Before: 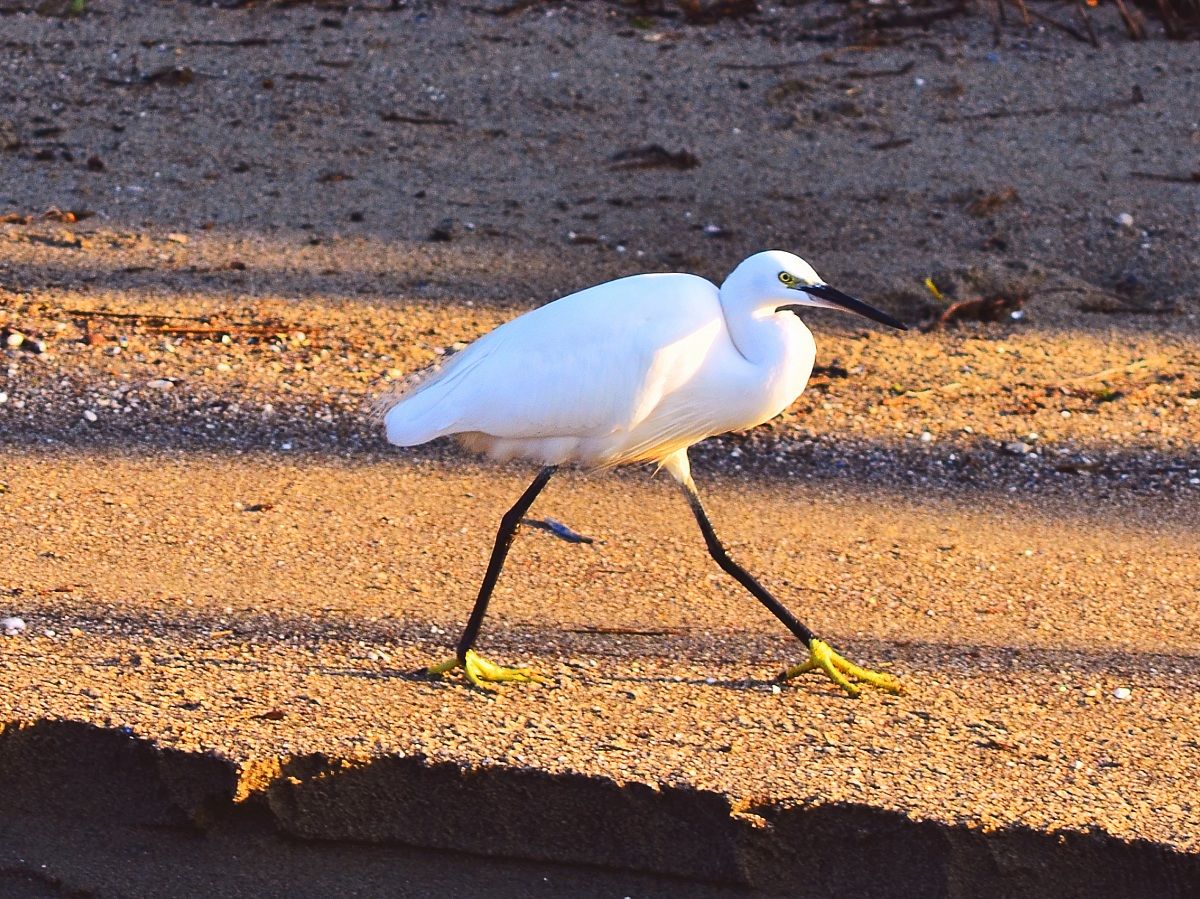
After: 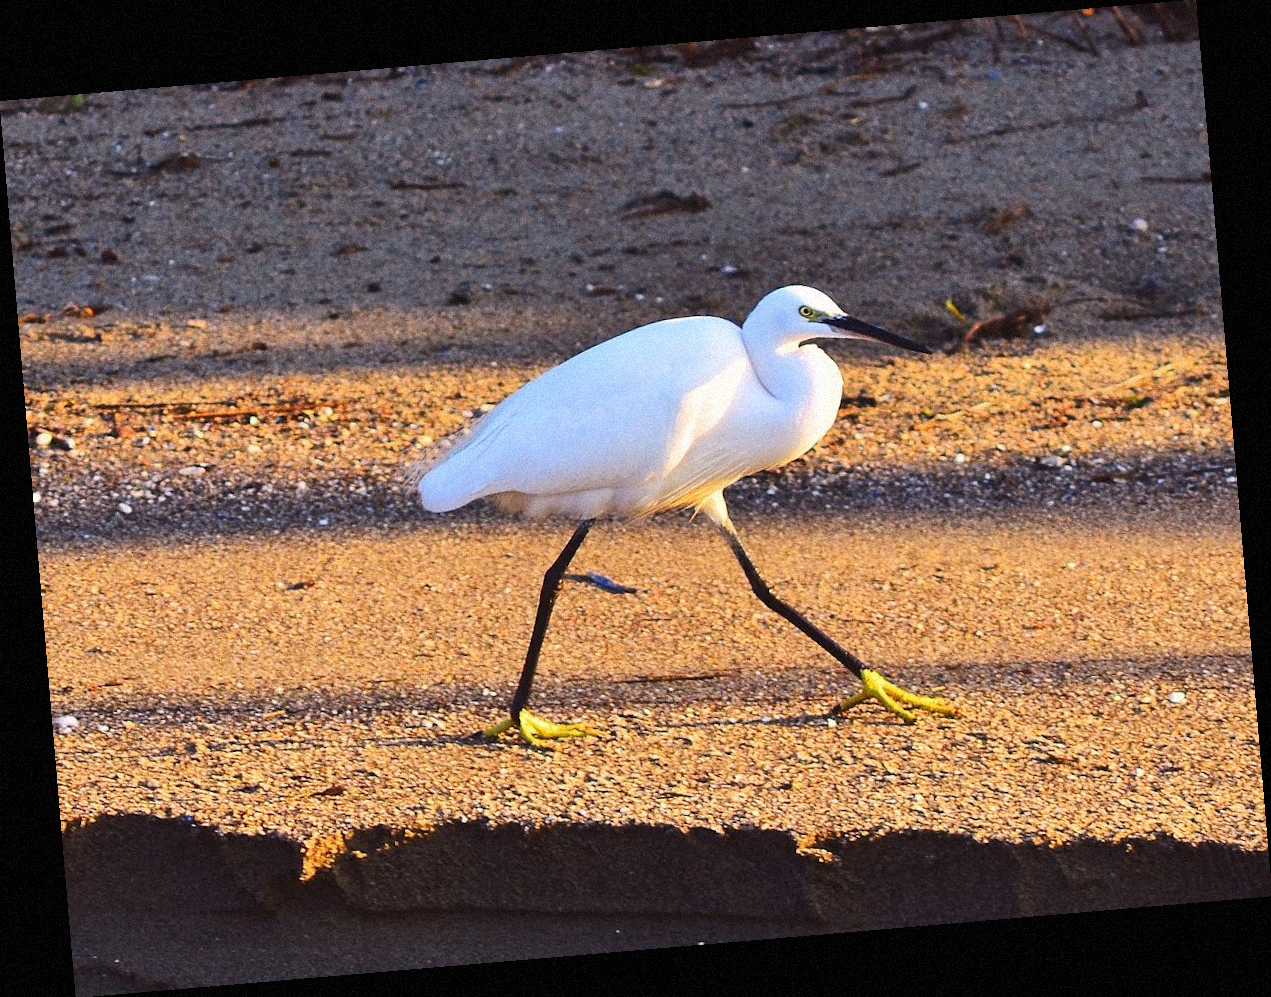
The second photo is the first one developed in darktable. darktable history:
grain: mid-tones bias 0%
rotate and perspective: rotation -4.86°, automatic cropping off
